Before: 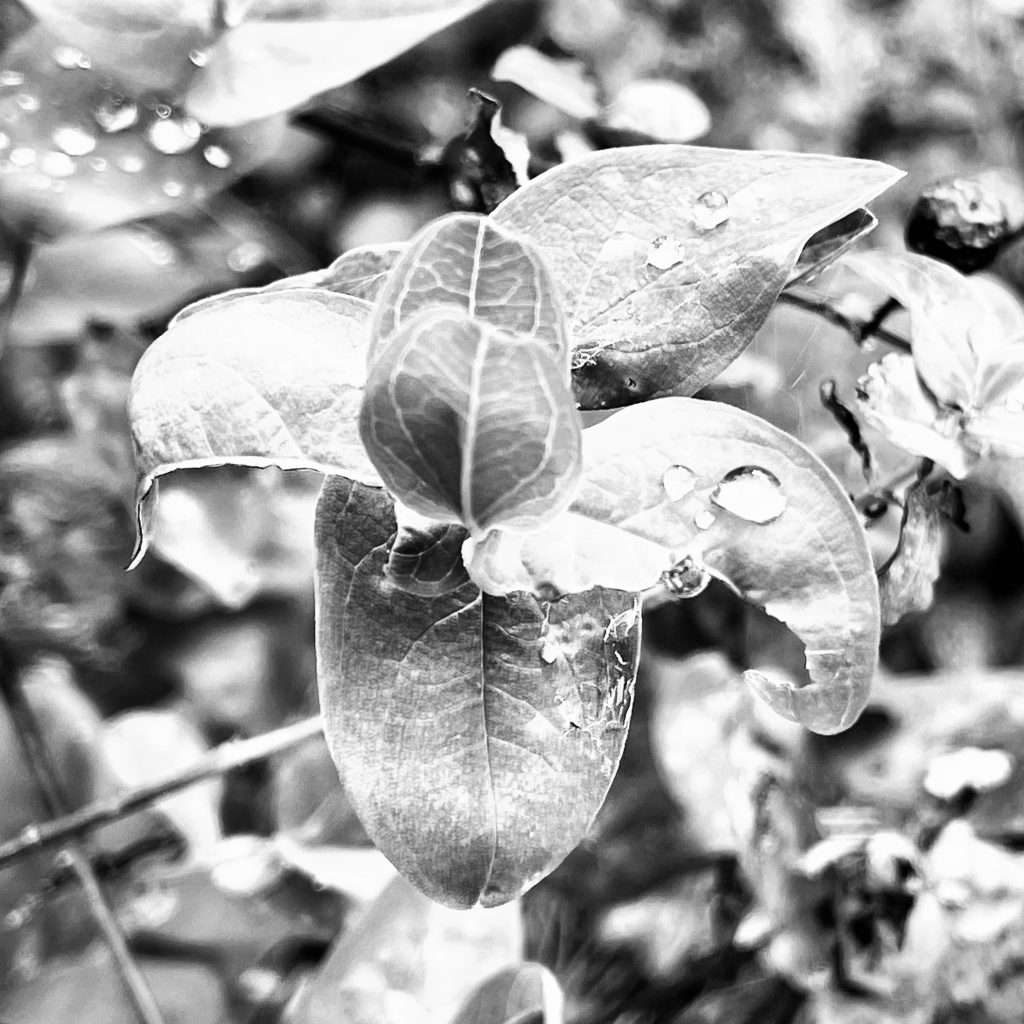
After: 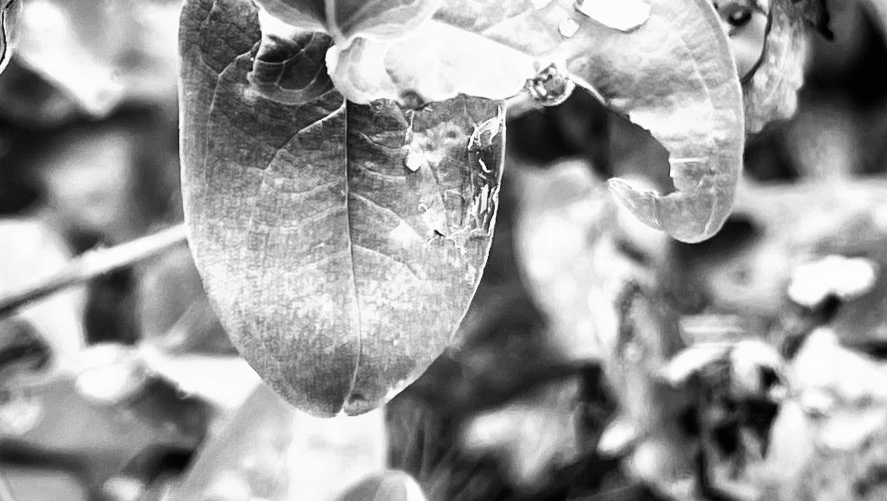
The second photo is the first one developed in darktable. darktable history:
bloom: size 3%, threshold 100%, strength 0%
color zones: curves: ch0 [(0, 0.613) (0.01, 0.613) (0.245, 0.448) (0.498, 0.529) (0.642, 0.665) (0.879, 0.777) (0.99, 0.613)]; ch1 [(0, 0.035) (0.121, 0.189) (0.259, 0.197) (0.415, 0.061) (0.589, 0.022) (0.732, 0.022) (0.857, 0.026) (0.991, 0.053)]
crop and rotate: left 13.306%, top 48.129%, bottom 2.928%
